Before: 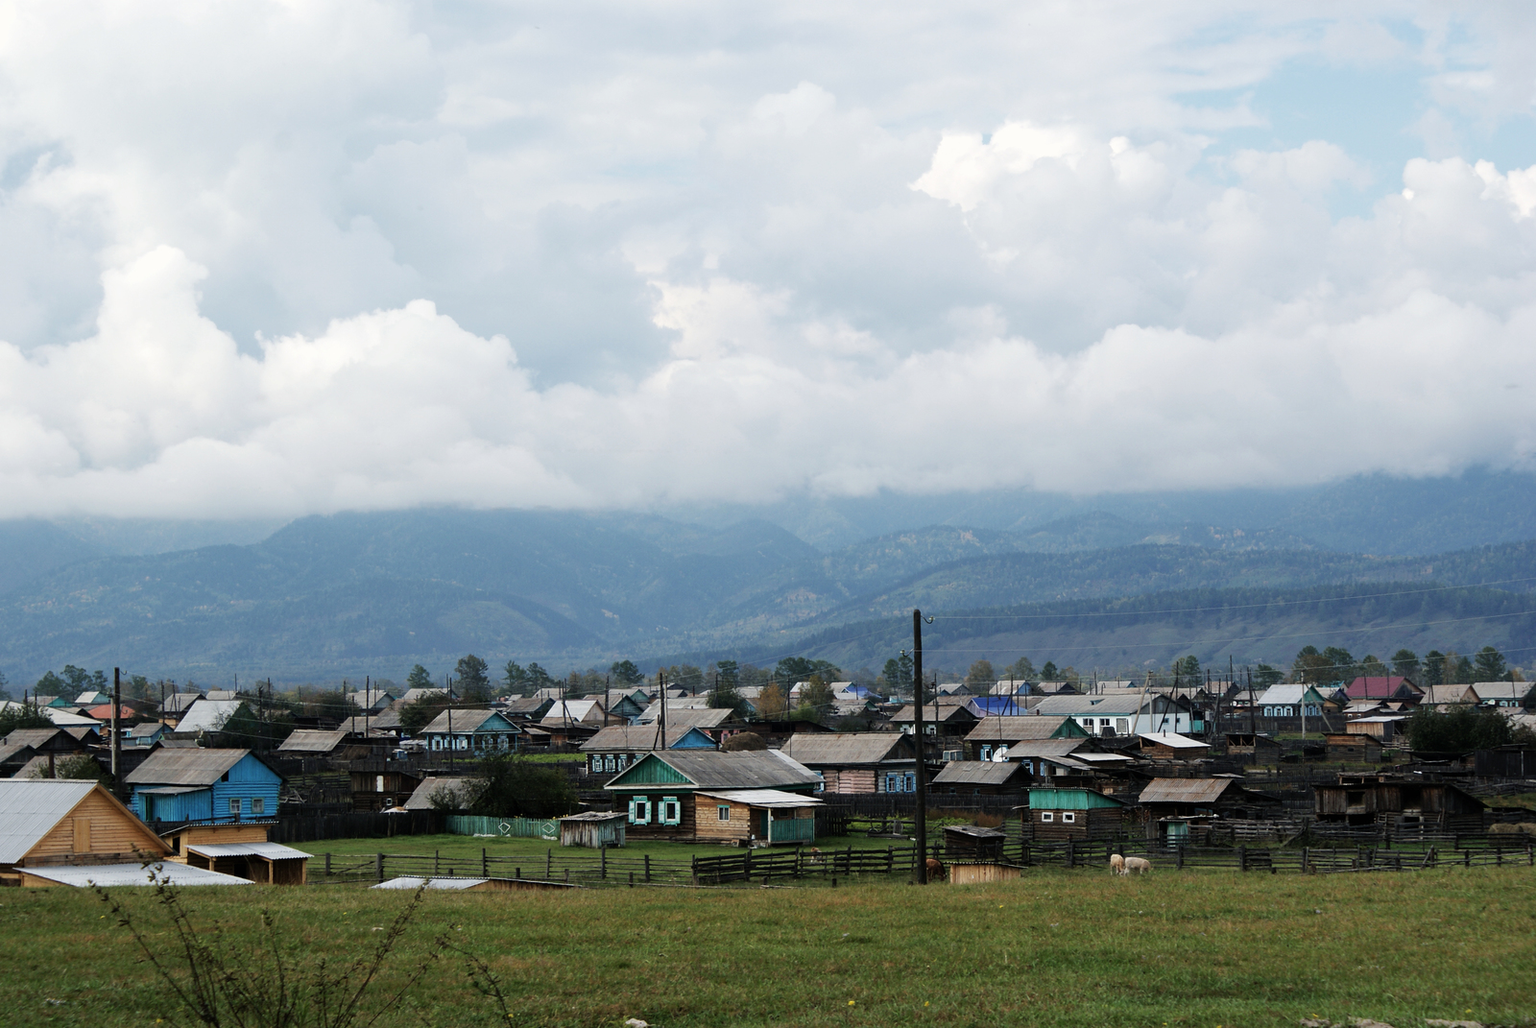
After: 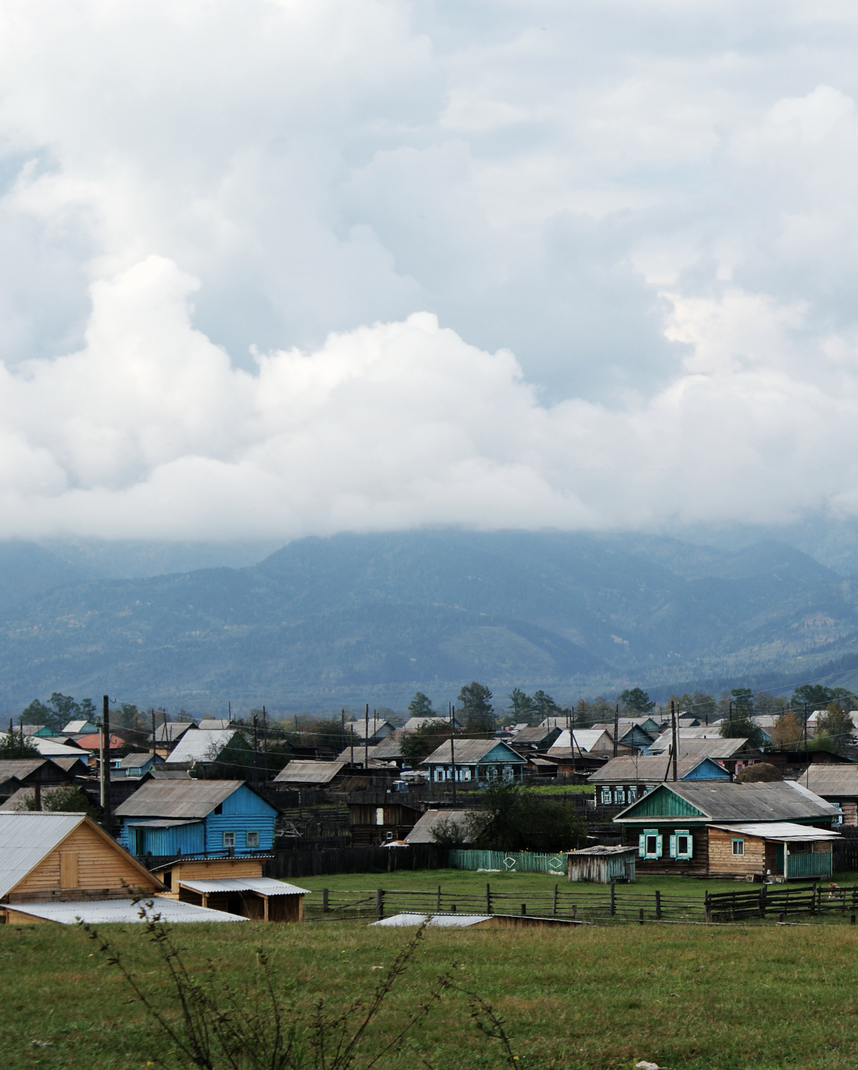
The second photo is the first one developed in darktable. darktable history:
crop: left 1.031%, right 45.325%, bottom 0.086%
